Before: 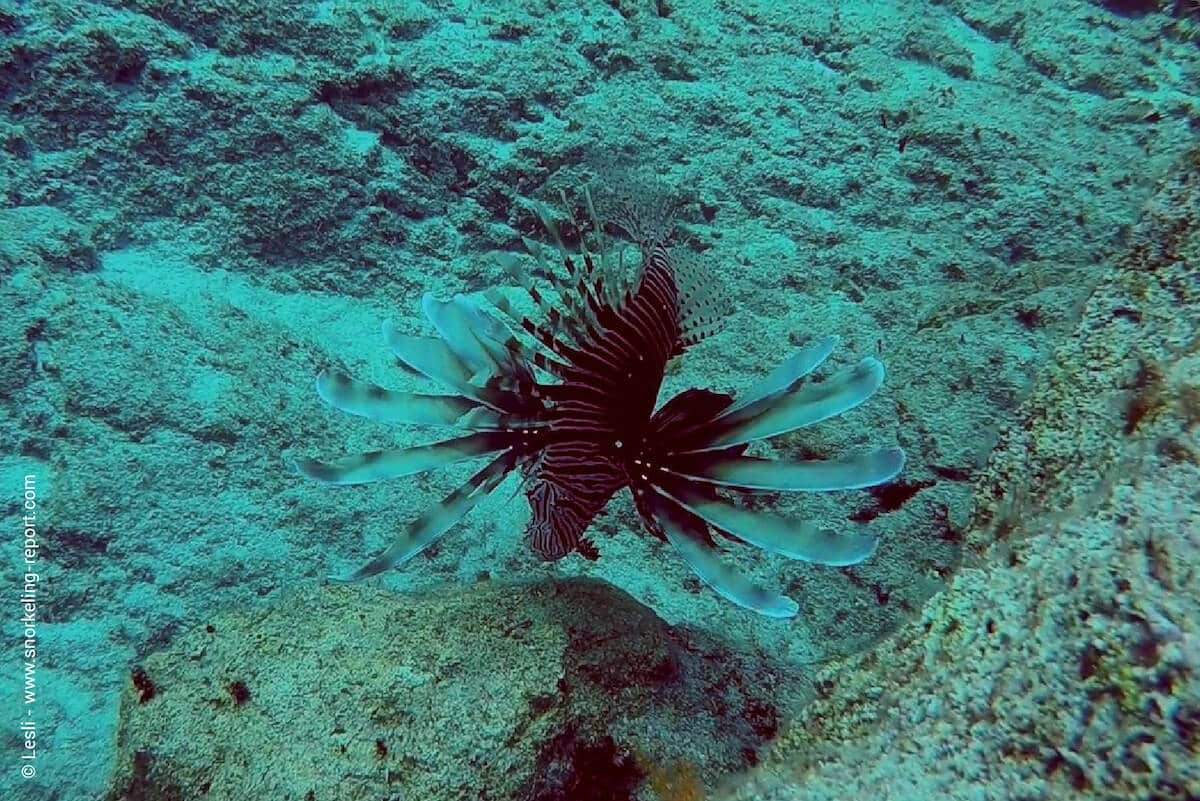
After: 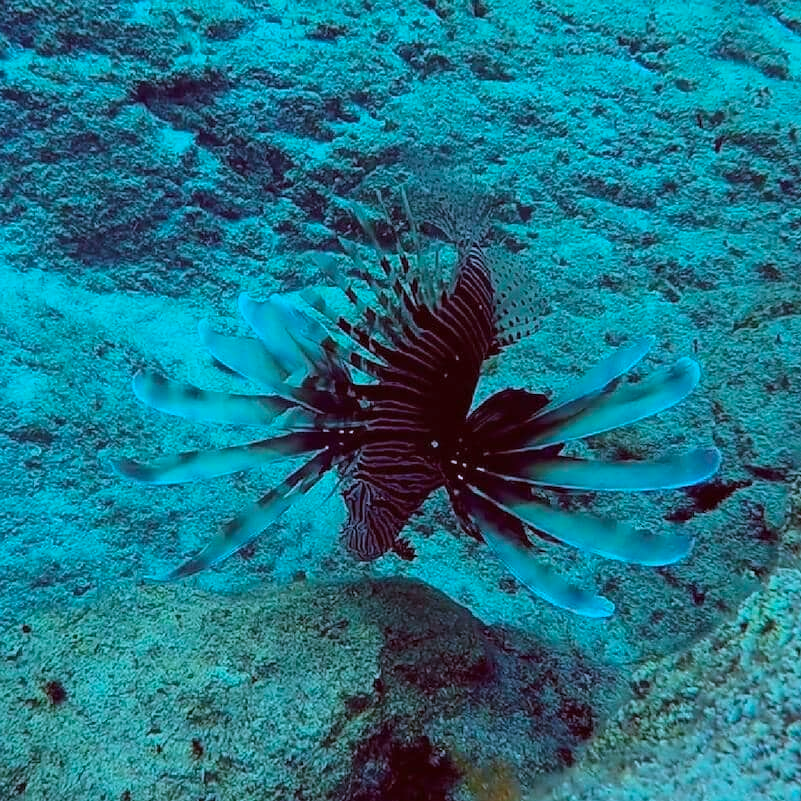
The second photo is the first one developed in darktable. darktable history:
crop: left 15.393%, right 17.808%
color calibration: illuminant custom, x 0.389, y 0.387, temperature 3796.91 K
